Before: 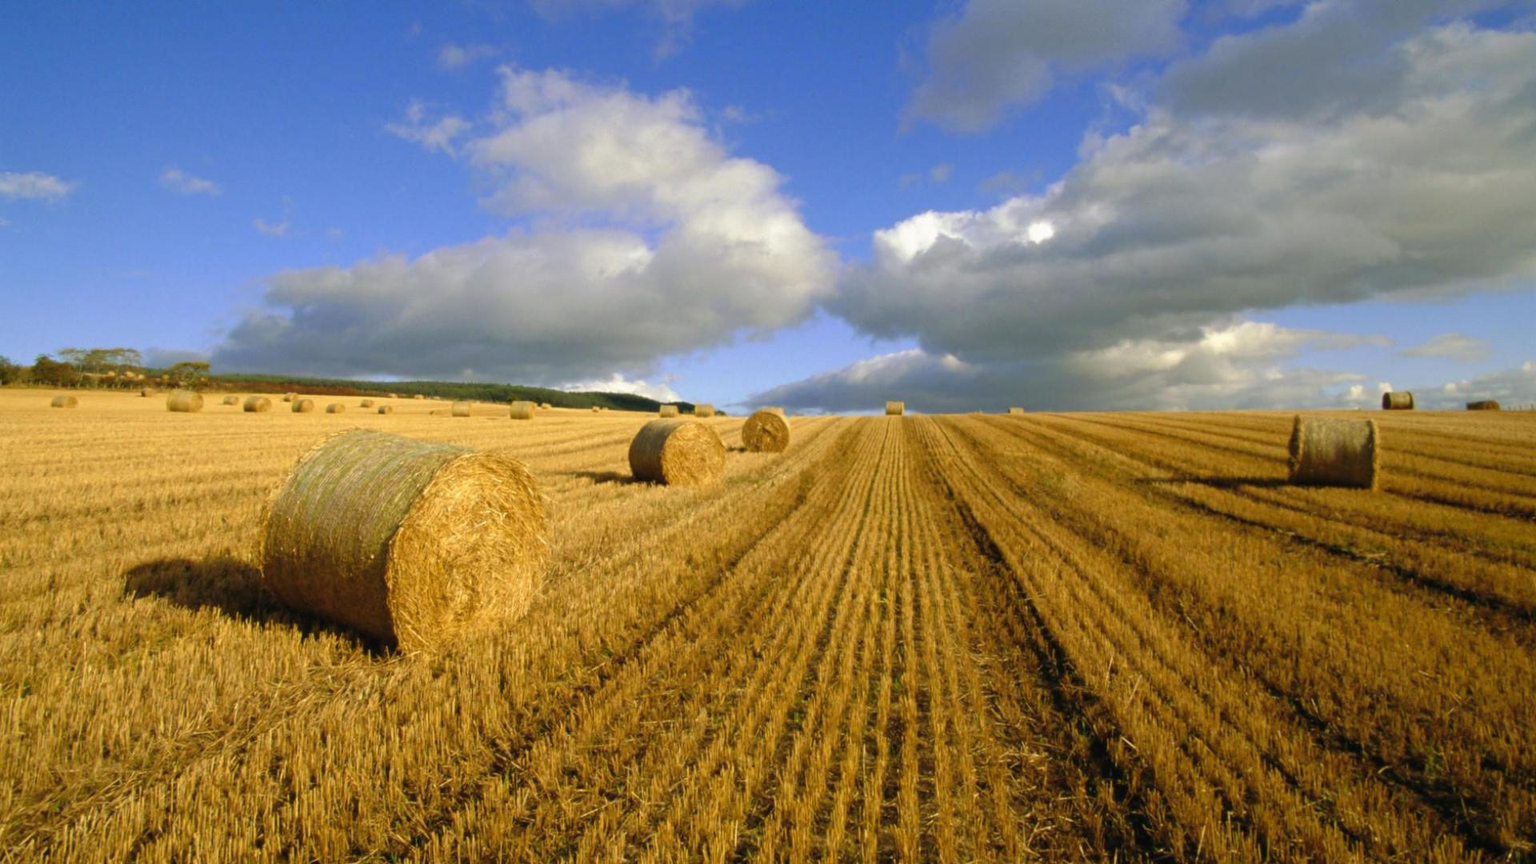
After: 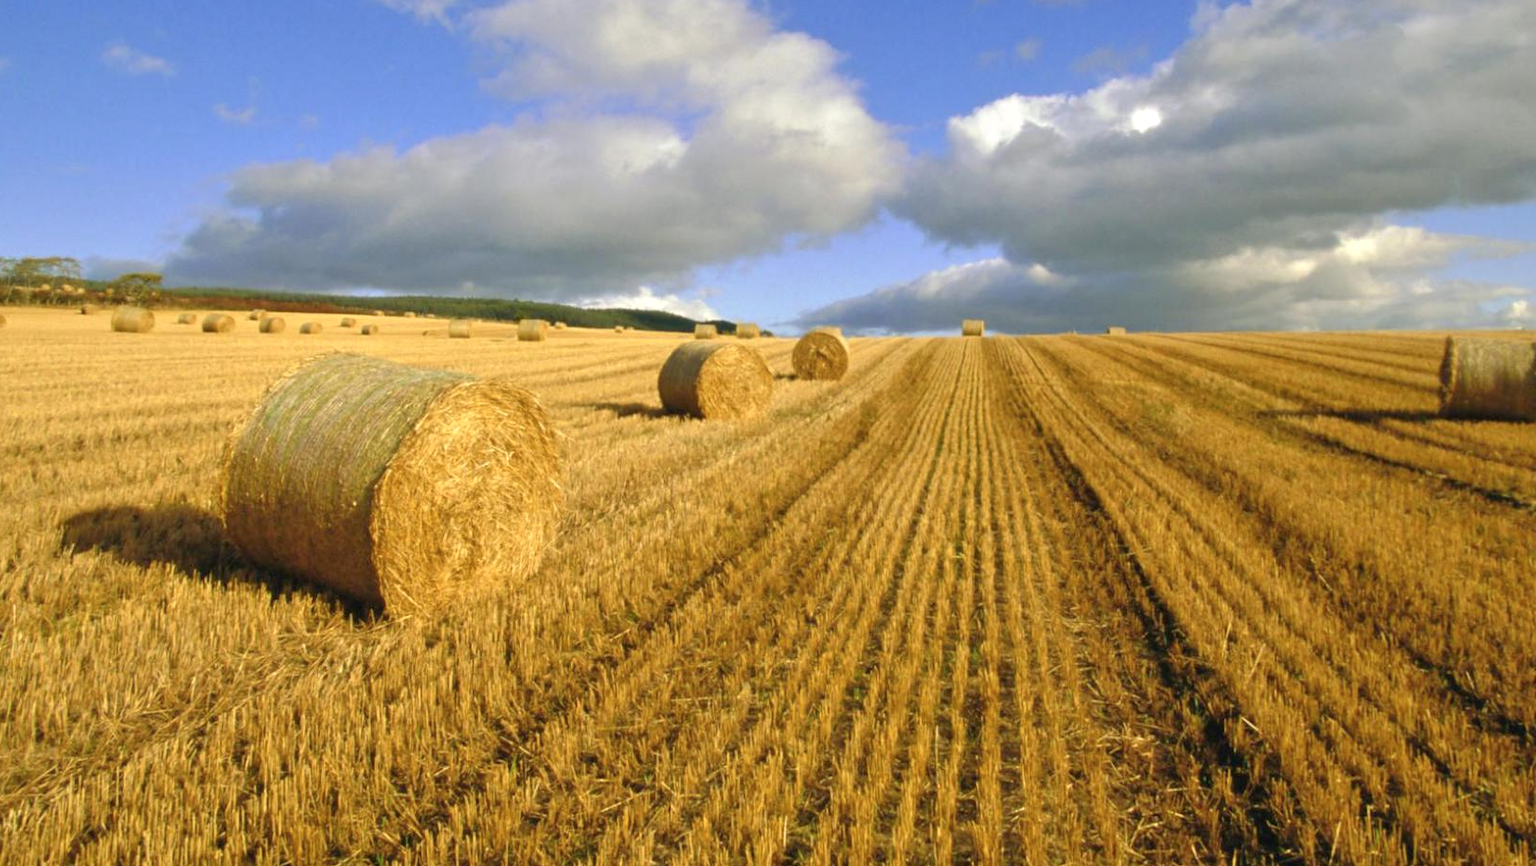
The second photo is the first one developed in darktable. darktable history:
crop and rotate: left 4.789%, top 15.199%, right 10.694%
contrast brightness saturation: saturation -0.062
tone equalizer: -8 EV 0.987 EV, -7 EV 0.979 EV, -6 EV 1.03 EV, -5 EV 0.974 EV, -4 EV 1.02 EV, -3 EV 0.766 EV, -2 EV 0.499 EV, -1 EV 0.249 EV
